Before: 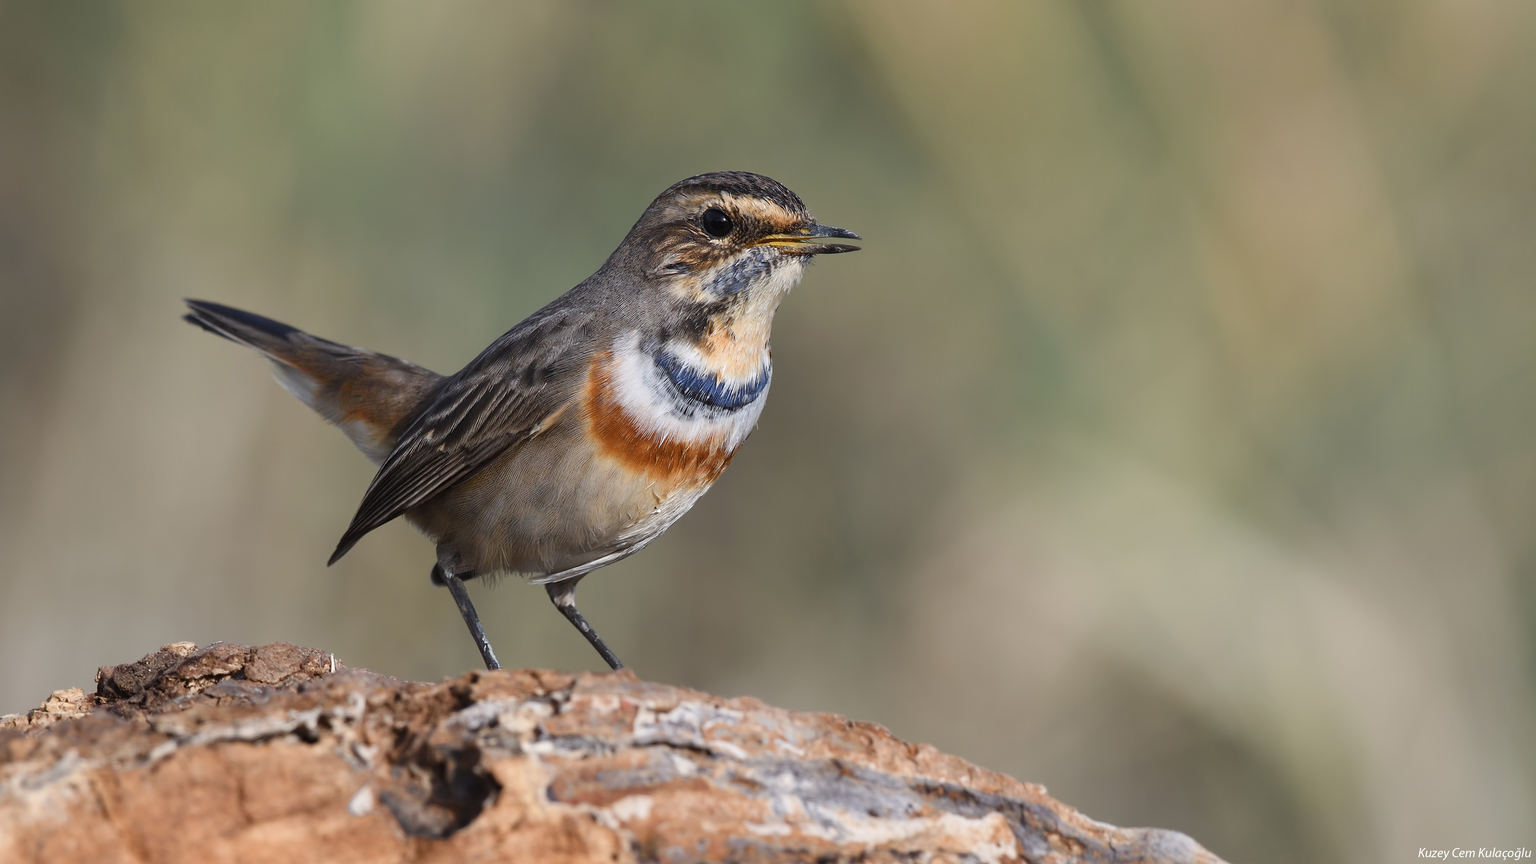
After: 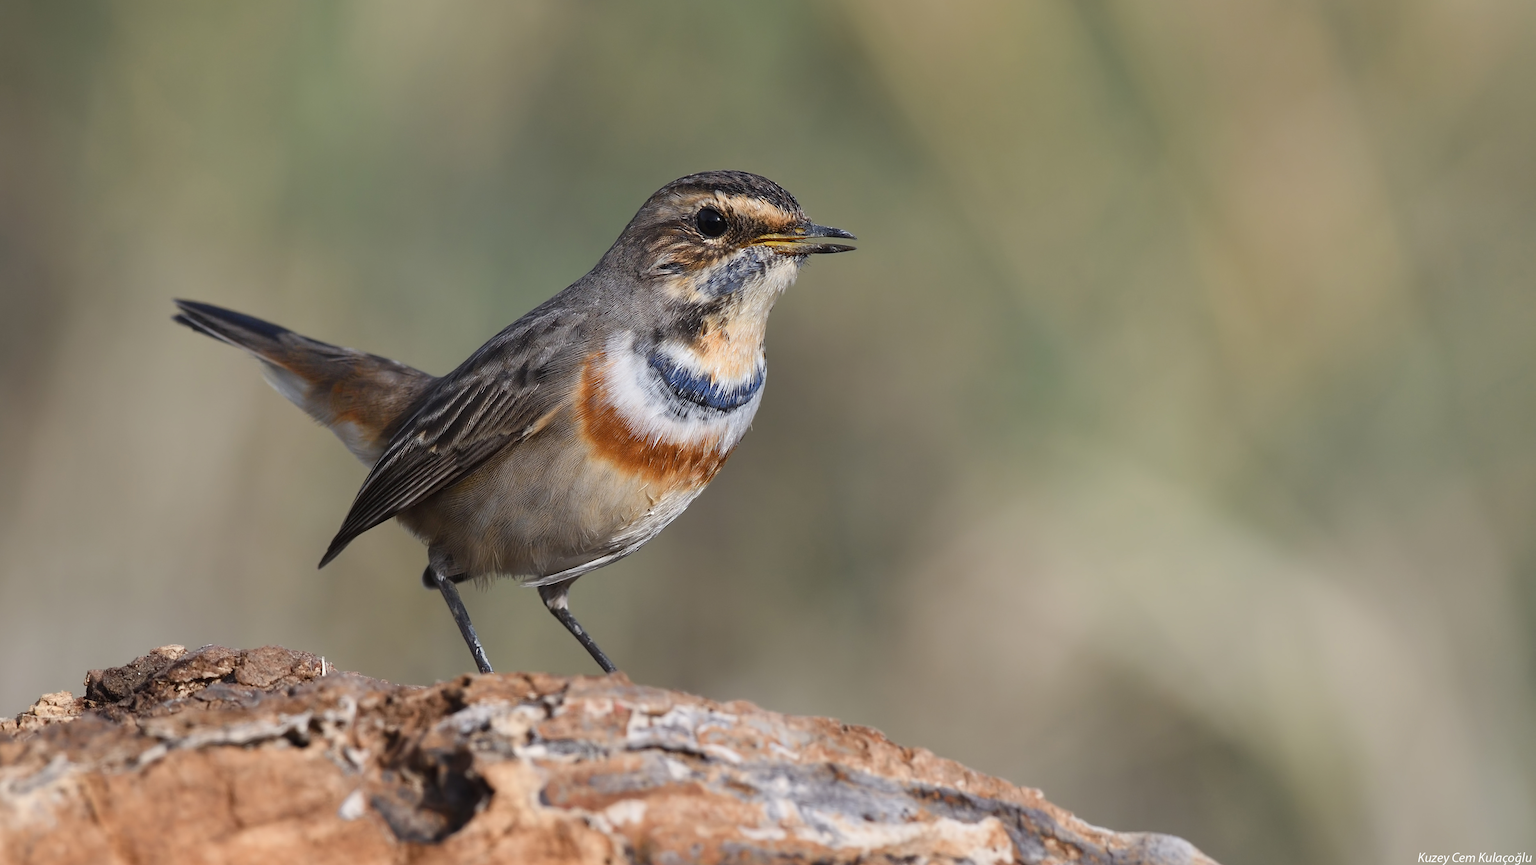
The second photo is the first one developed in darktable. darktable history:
crop and rotate: left 0.791%, top 0.358%, bottom 0.281%
